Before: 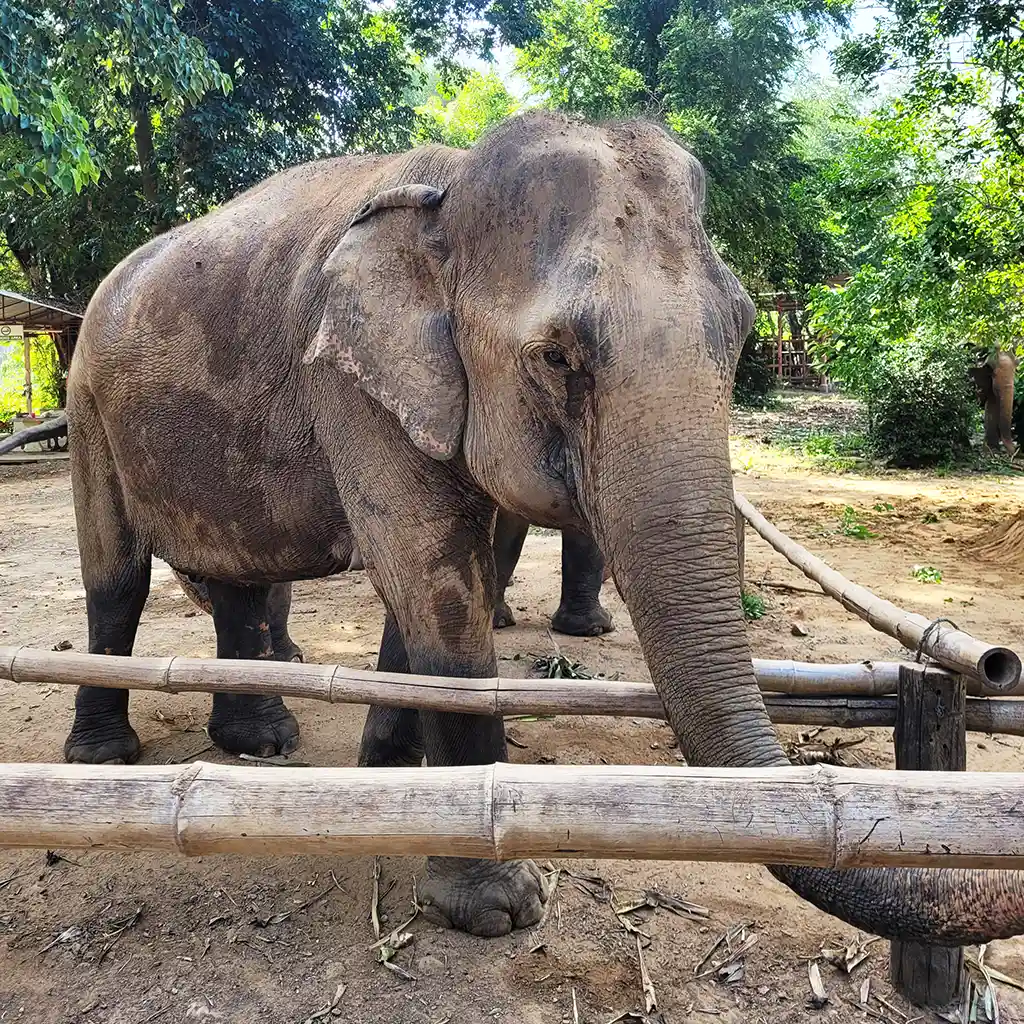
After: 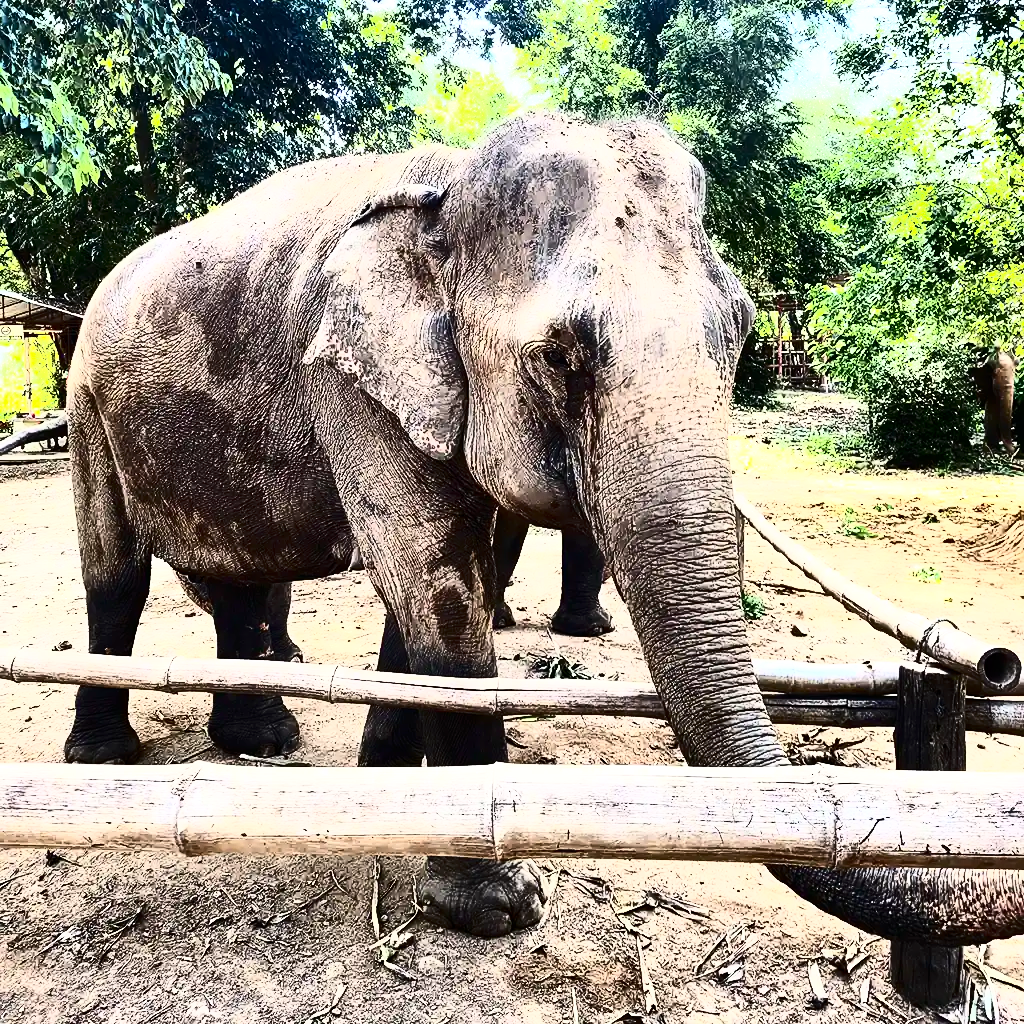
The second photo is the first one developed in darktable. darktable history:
contrast brightness saturation: contrast 0.936, brightness 0.193
tone equalizer: -8 EV -0.416 EV, -7 EV -0.384 EV, -6 EV -0.319 EV, -5 EV -0.213 EV, -3 EV 0.225 EV, -2 EV 0.354 EV, -1 EV 0.365 EV, +0 EV 0.403 EV
